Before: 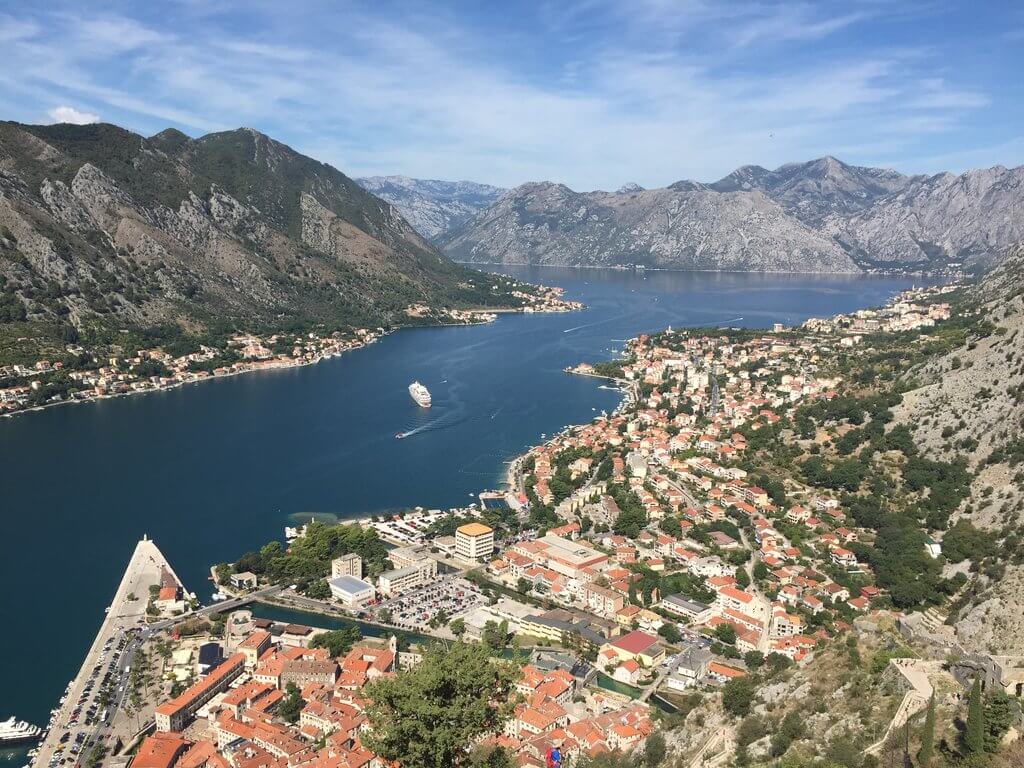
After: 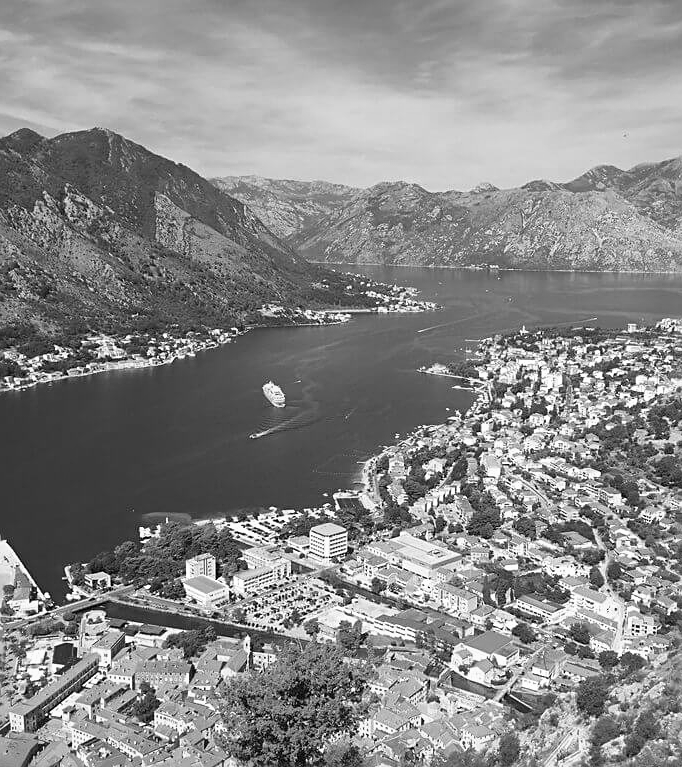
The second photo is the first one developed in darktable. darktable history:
velvia: on, module defaults
crop and rotate: left 14.292%, right 19.041%
sharpen: on, module defaults
white balance: red 1.127, blue 0.943
monochrome: a 16.06, b 15.48, size 1
